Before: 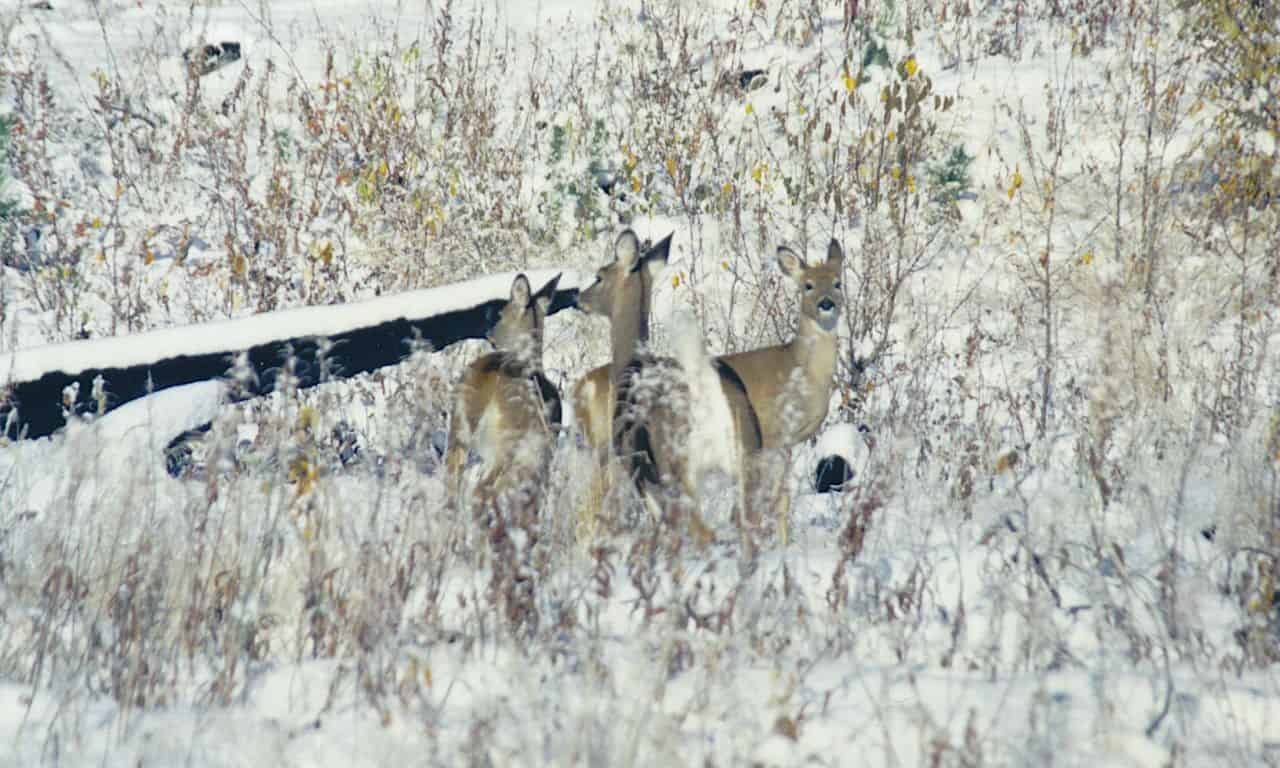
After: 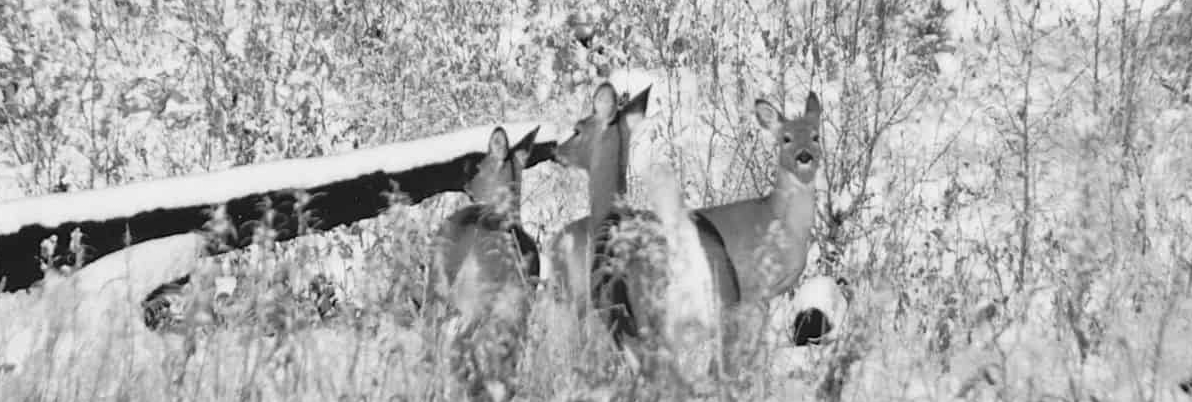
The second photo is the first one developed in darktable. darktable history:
crop: left 1.744%, top 19.225%, right 5.069%, bottom 28.357%
monochrome: a 2.21, b -1.33, size 2.2
